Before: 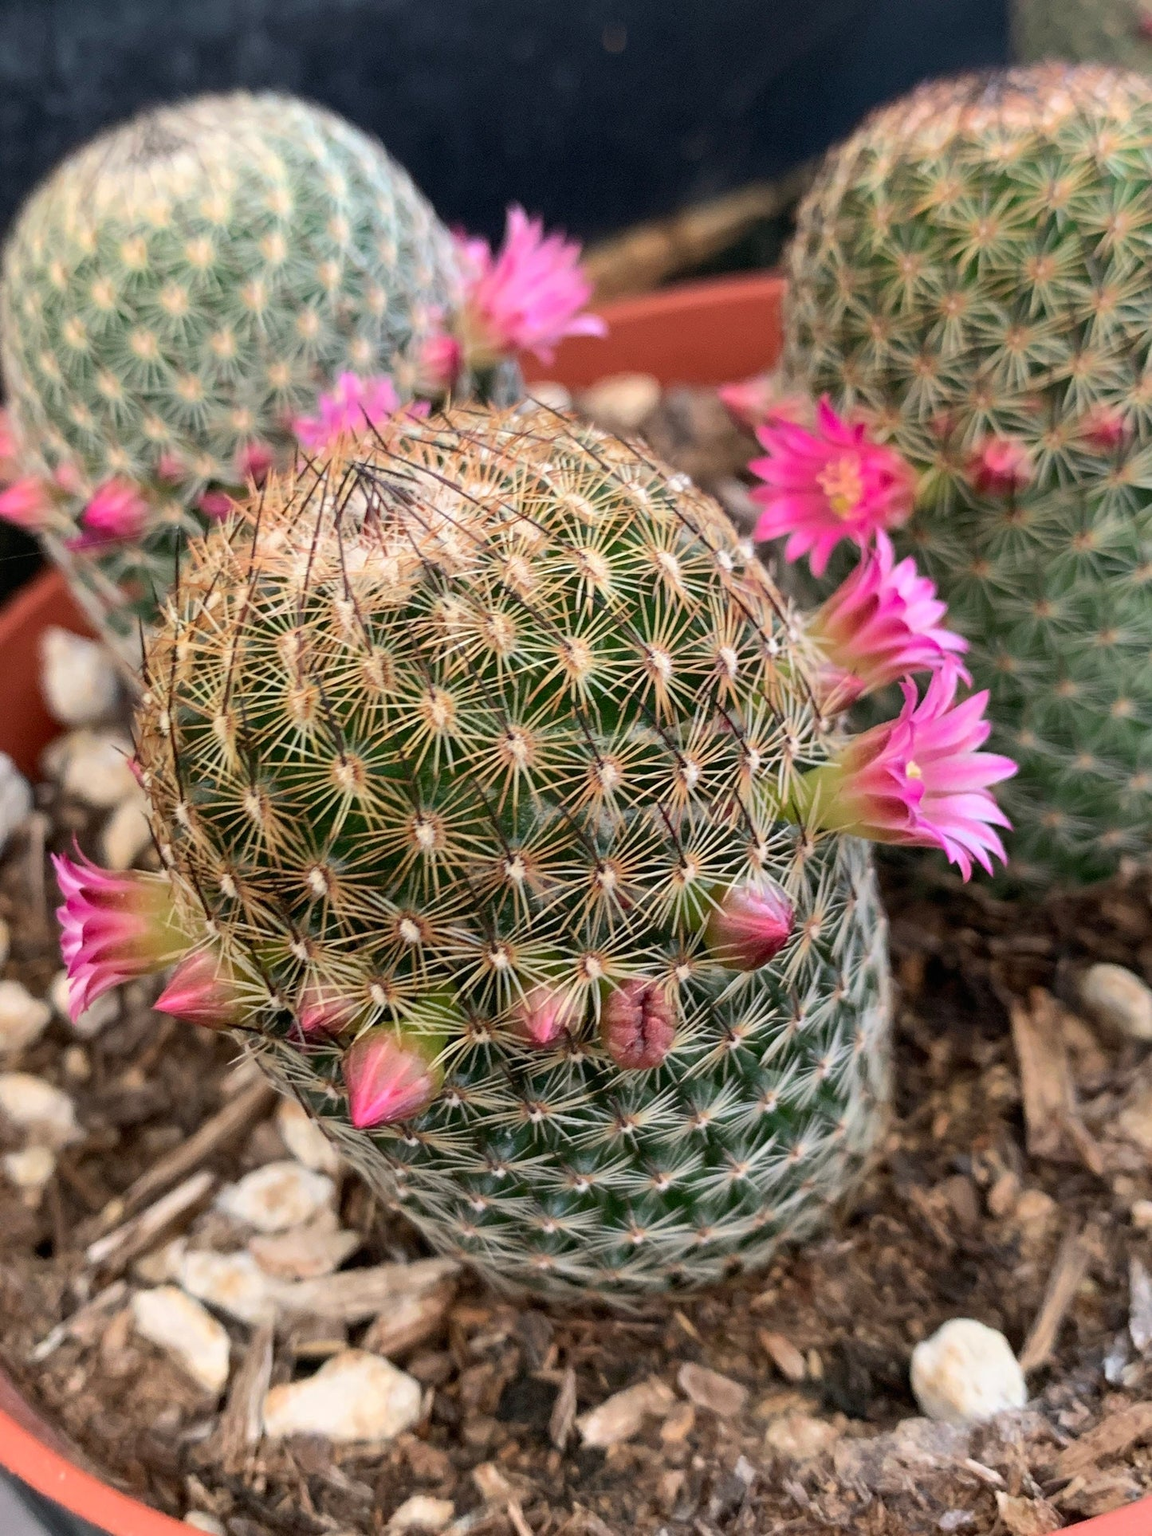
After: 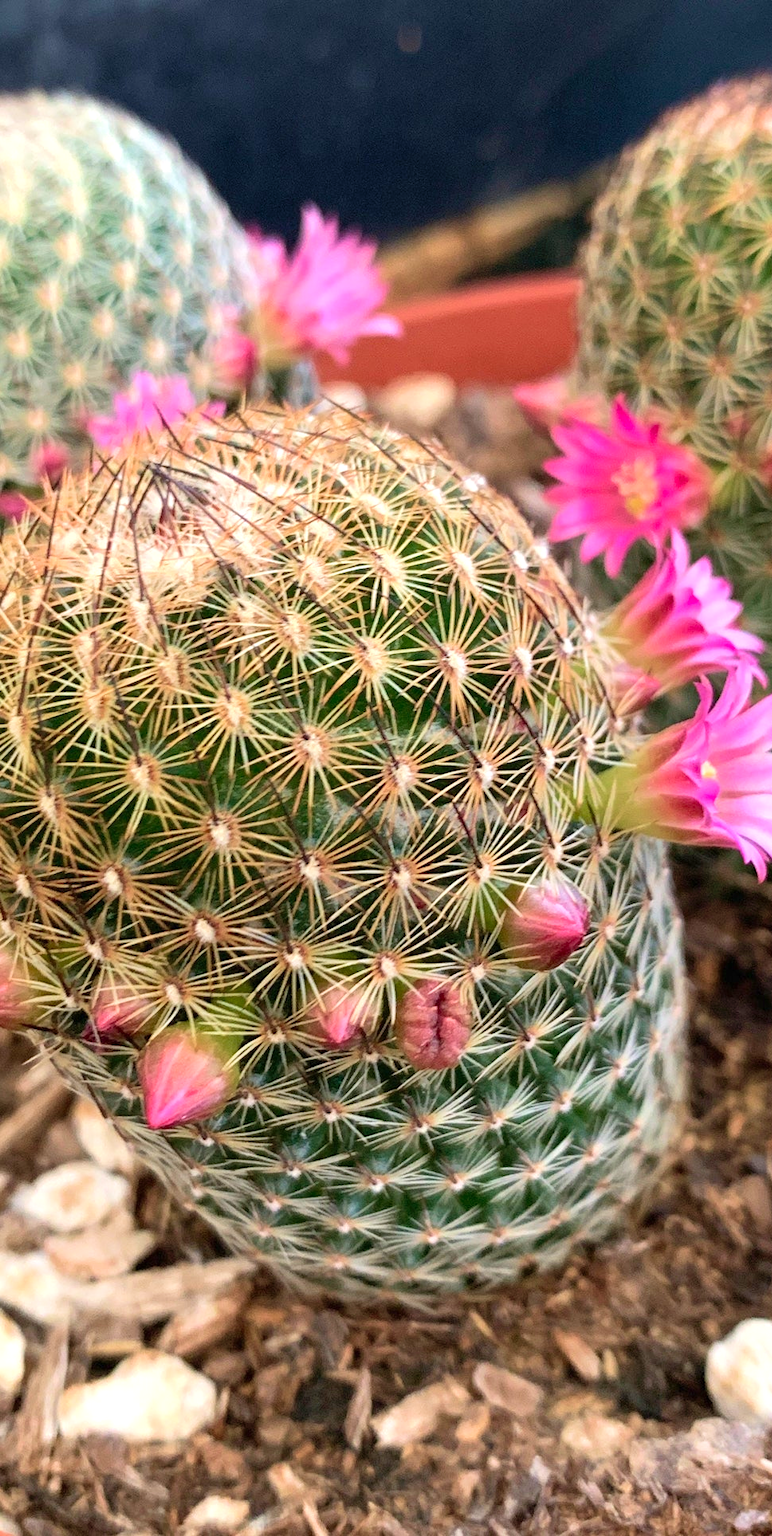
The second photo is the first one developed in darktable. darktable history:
crop and rotate: left 17.795%, right 15.102%
velvia: on, module defaults
levels: levels [0, 0.435, 0.917]
